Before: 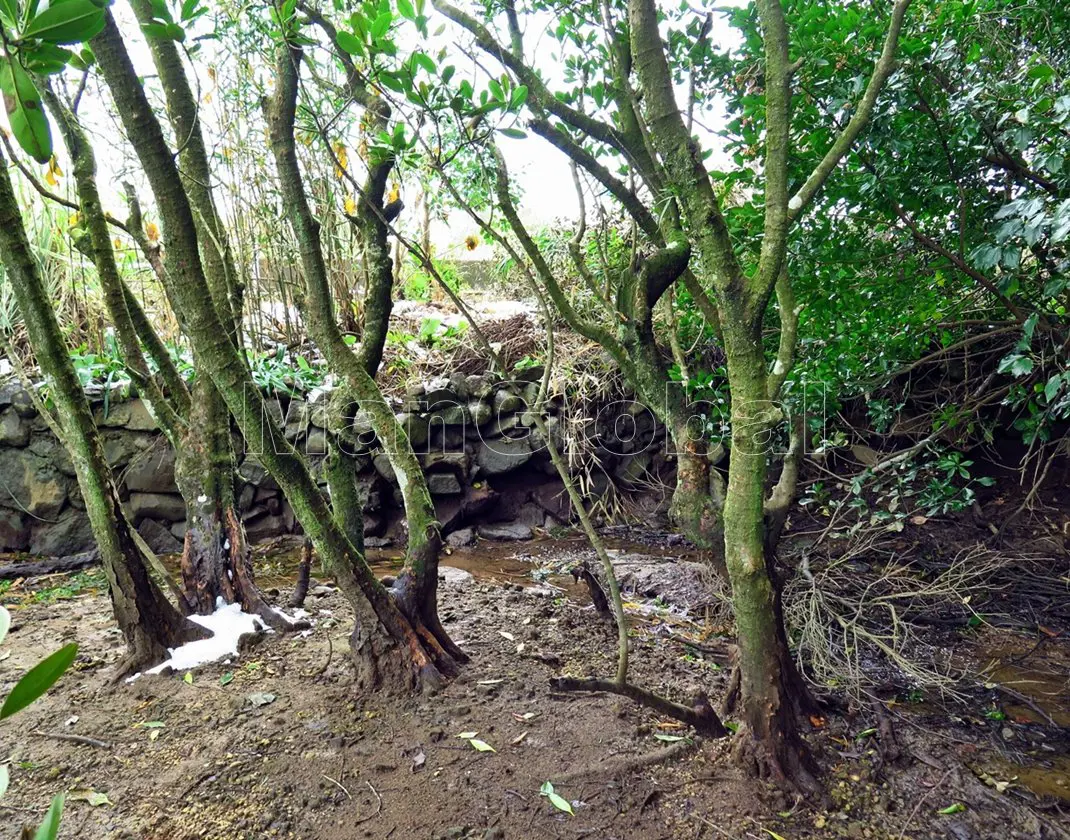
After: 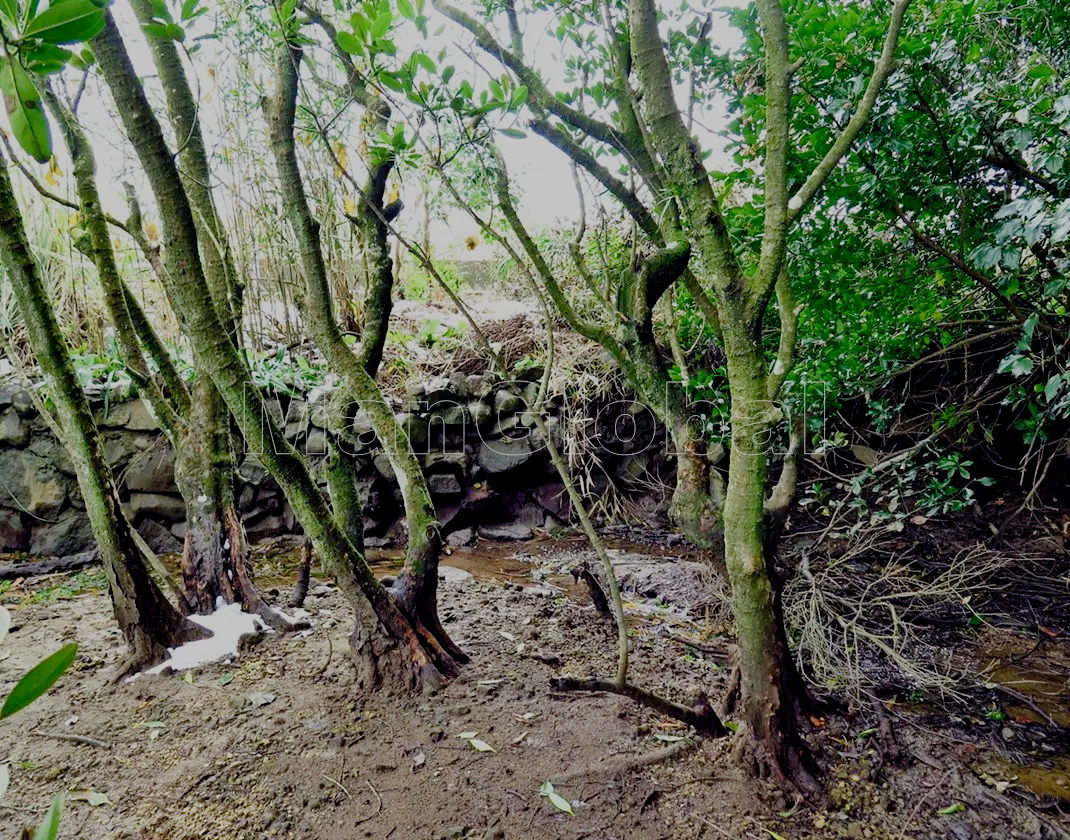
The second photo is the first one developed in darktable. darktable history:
filmic rgb: middle gray luminance 18%, black relative exposure -7.5 EV, white relative exposure 8.5 EV, threshold 6 EV, target black luminance 0%, hardness 2.23, latitude 18.37%, contrast 0.878, highlights saturation mix 5%, shadows ↔ highlights balance 10.15%, add noise in highlights 0, preserve chrominance no, color science v3 (2019), use custom middle-gray values true, iterations of high-quality reconstruction 0, contrast in highlights soft, enable highlight reconstruction true
bloom: size 9%, threshold 100%, strength 7%
